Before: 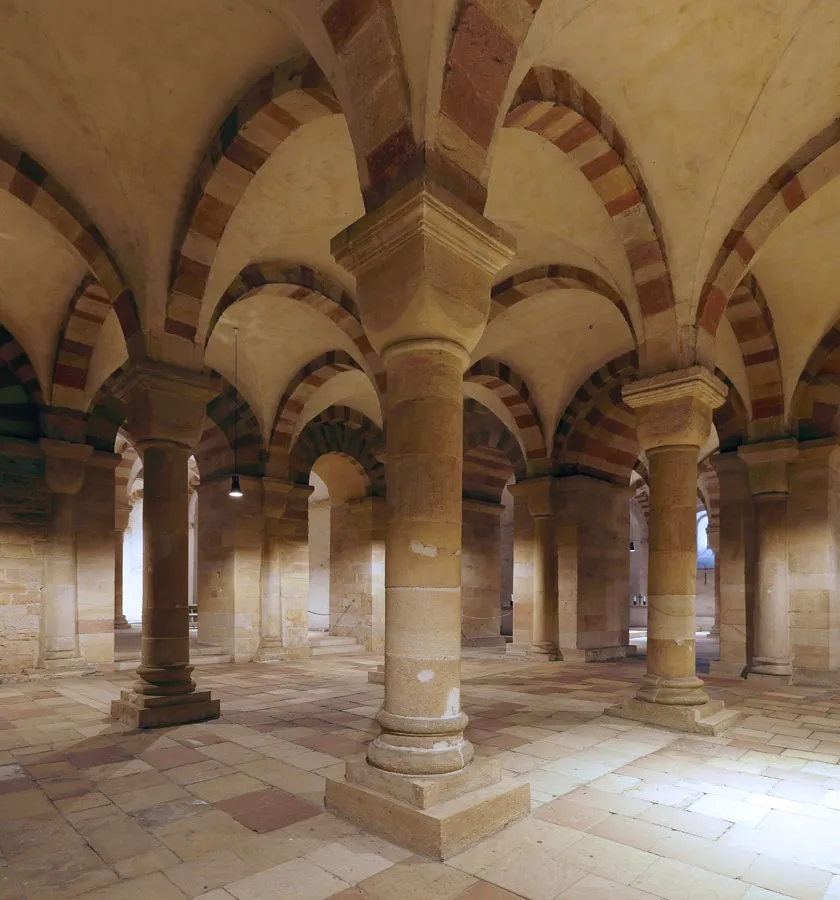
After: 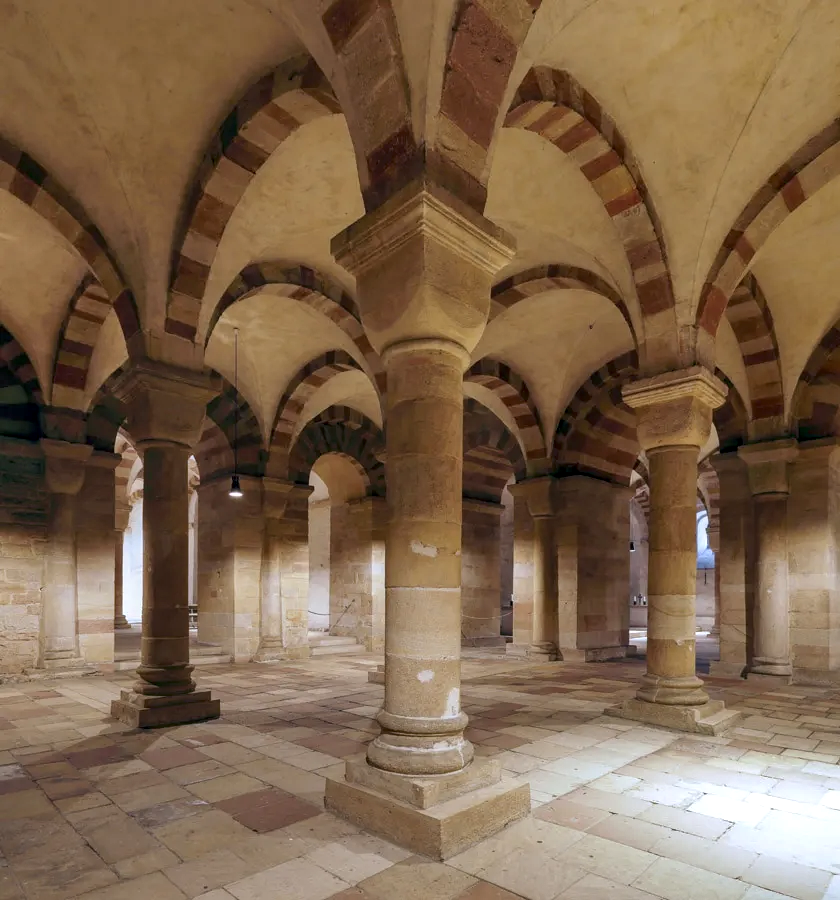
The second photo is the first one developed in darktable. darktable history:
local contrast: detail 130%
shadows and highlights: soften with gaussian
